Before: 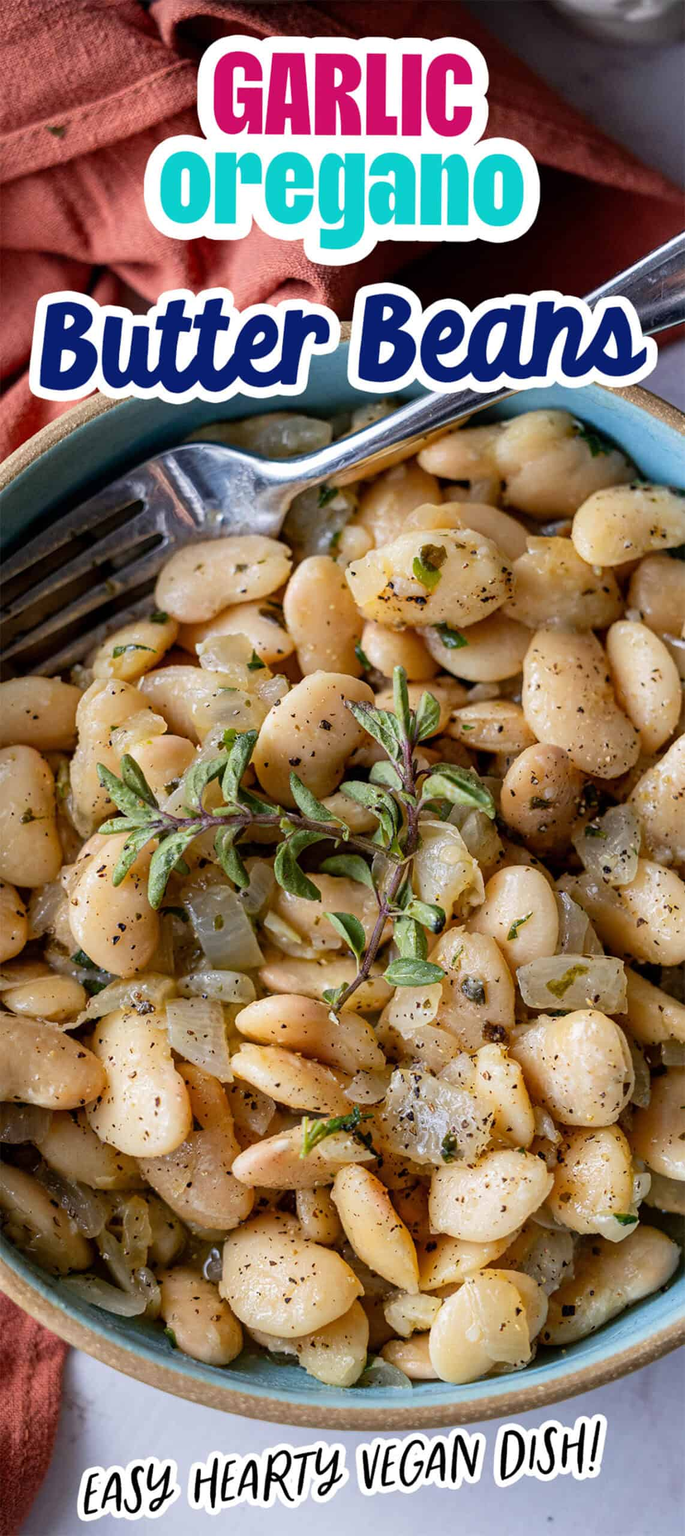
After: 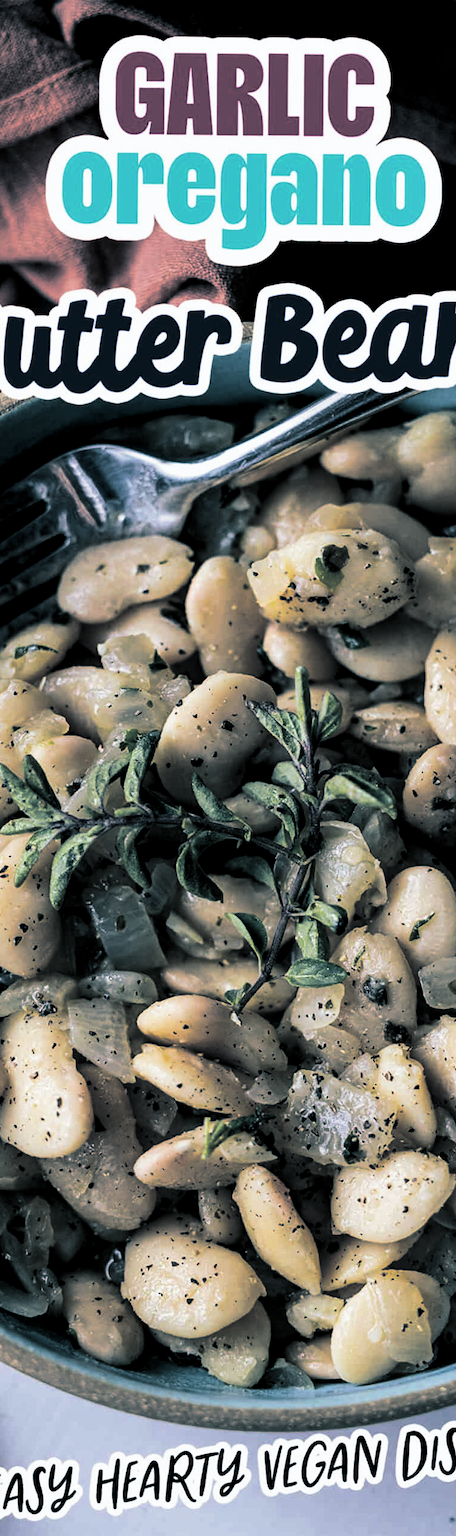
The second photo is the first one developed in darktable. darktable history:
filmic rgb: black relative exposure -11.88 EV, white relative exposure 5.43 EV, threshold 3 EV, hardness 4.49, latitude 50%, contrast 1.14, color science v5 (2021), contrast in shadows safe, contrast in highlights safe, enable highlight reconstruction true
crop and rotate: left 14.385%, right 18.948%
levels: mode automatic, black 8.58%, gray 59.42%, levels [0, 0.445, 1]
white balance: red 0.974, blue 1.044
shadows and highlights: radius 125.46, shadows 30.51, highlights -30.51, low approximation 0.01, soften with gaussian
split-toning: shadows › hue 205.2°, shadows › saturation 0.43, highlights › hue 54°, highlights › saturation 0.54
contrast brightness saturation: saturation -0.05
